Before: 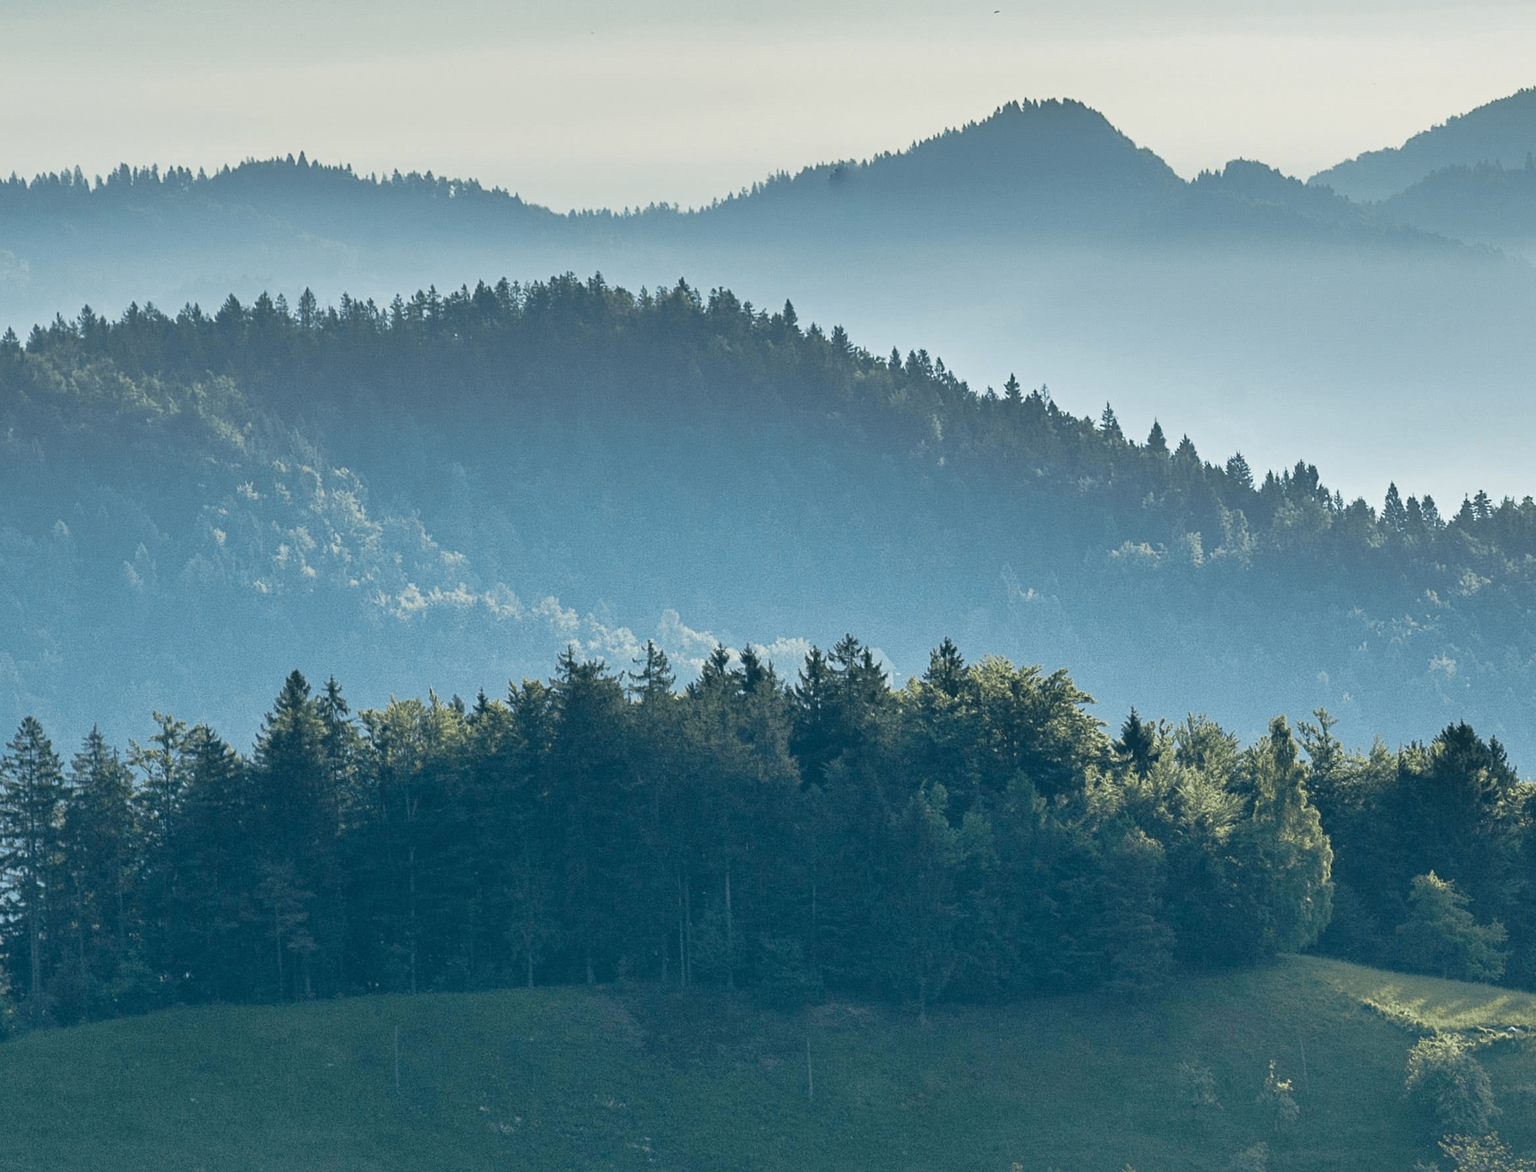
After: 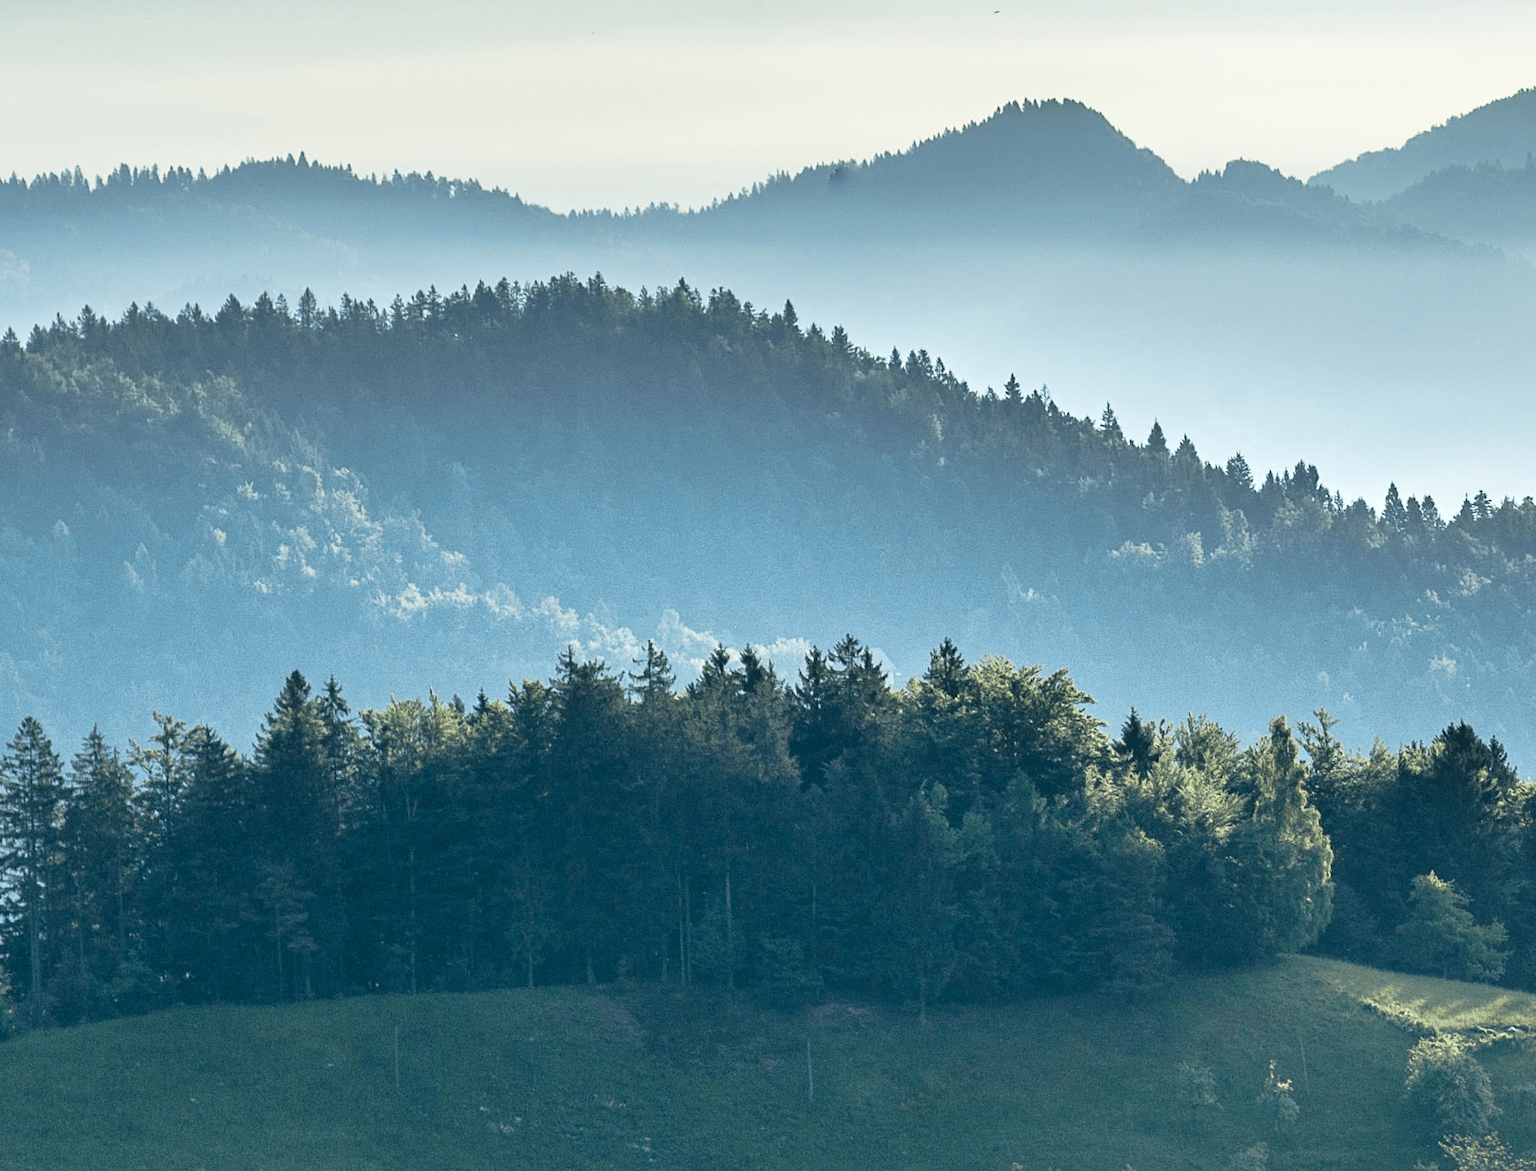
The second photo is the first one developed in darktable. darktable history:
levels: levels [0.016, 0.484, 0.953]
contrast brightness saturation: contrast 0.146, brightness 0.043
